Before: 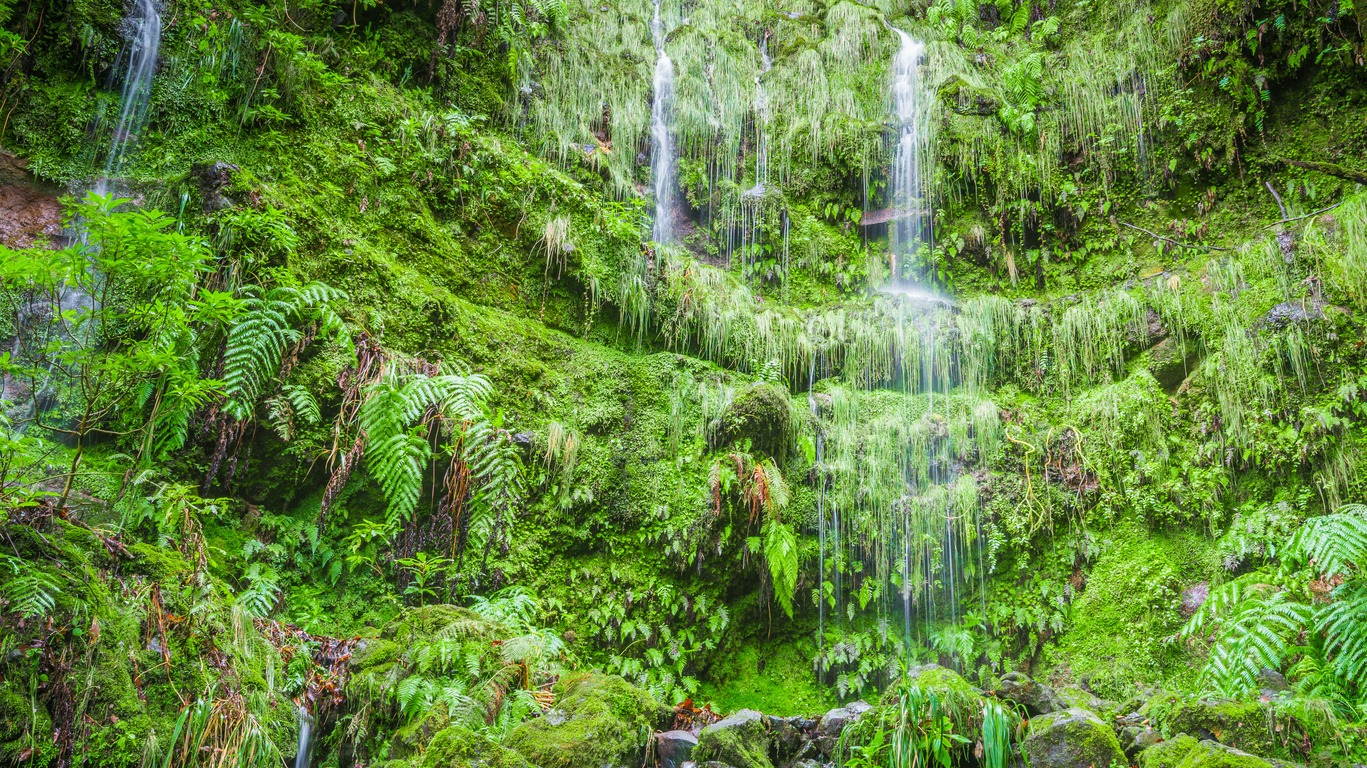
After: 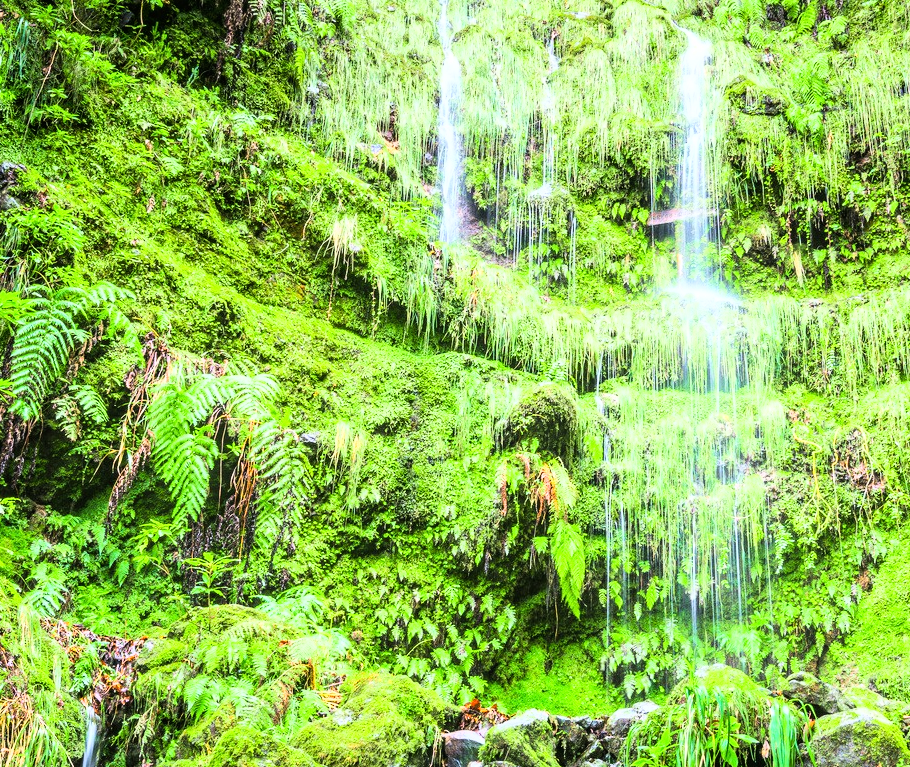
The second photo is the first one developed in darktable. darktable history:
crop and rotate: left 15.635%, right 17.73%
exposure: black level correction 0.002, compensate exposure bias true, compensate highlight preservation false
base curve: curves: ch0 [(0, 0) (0.007, 0.004) (0.027, 0.03) (0.046, 0.07) (0.207, 0.54) (0.442, 0.872) (0.673, 0.972) (1, 1)]
